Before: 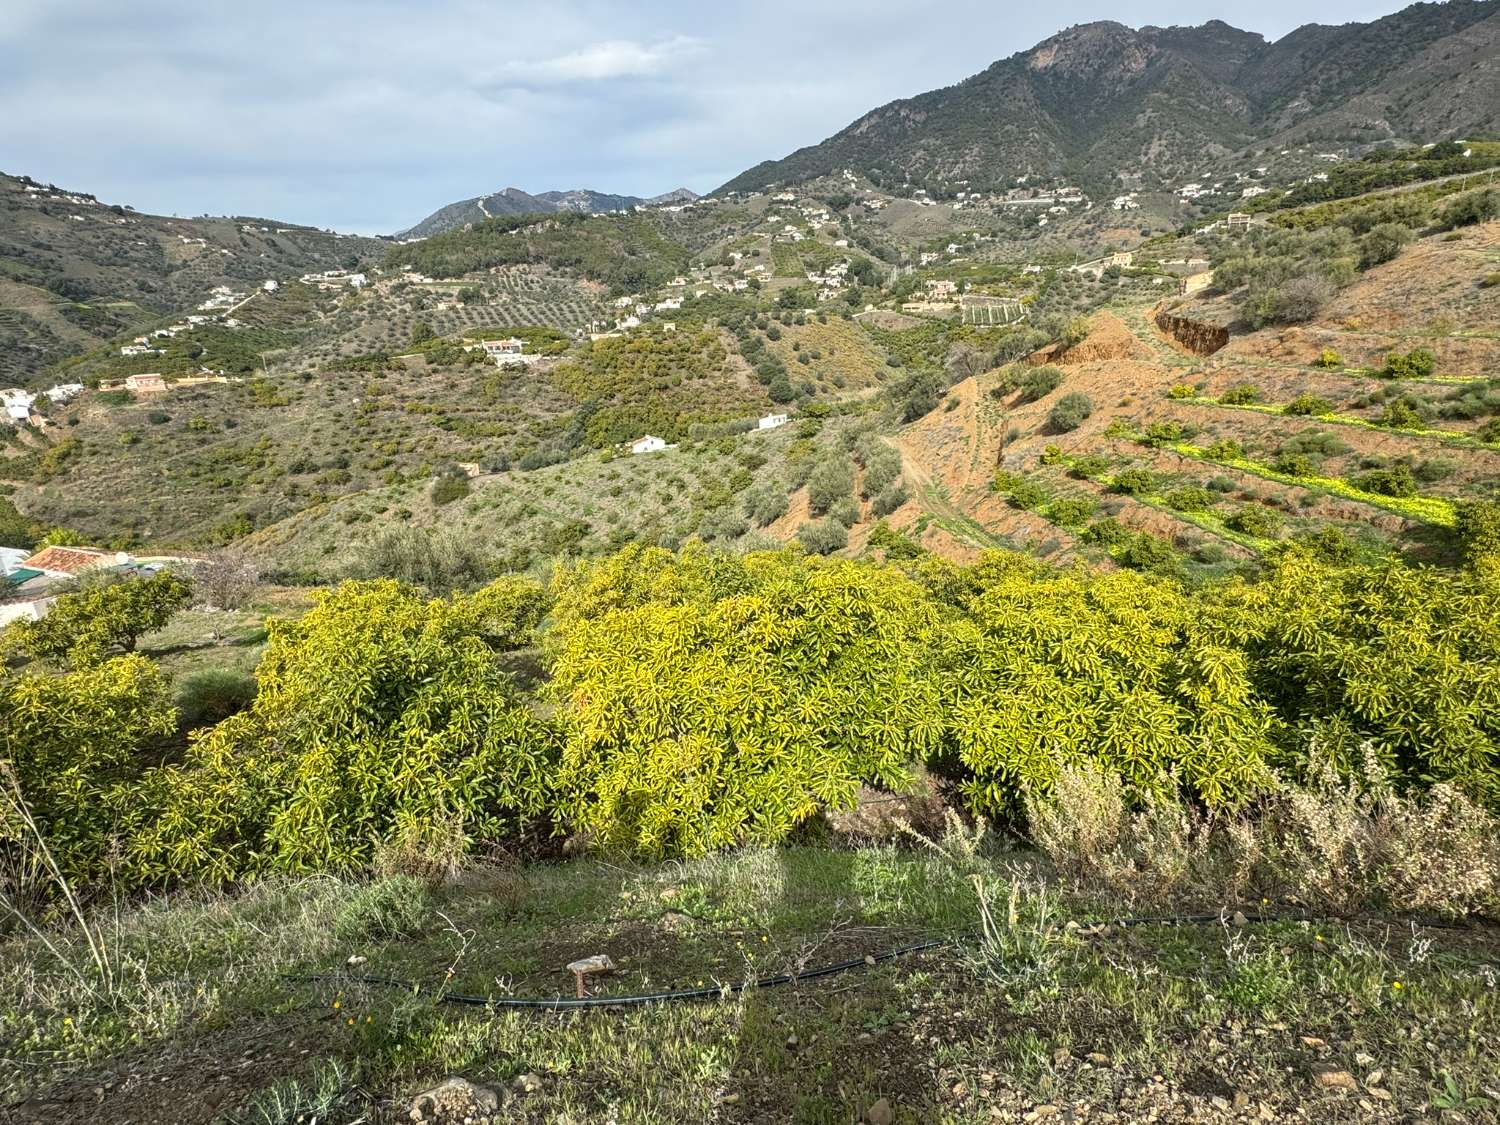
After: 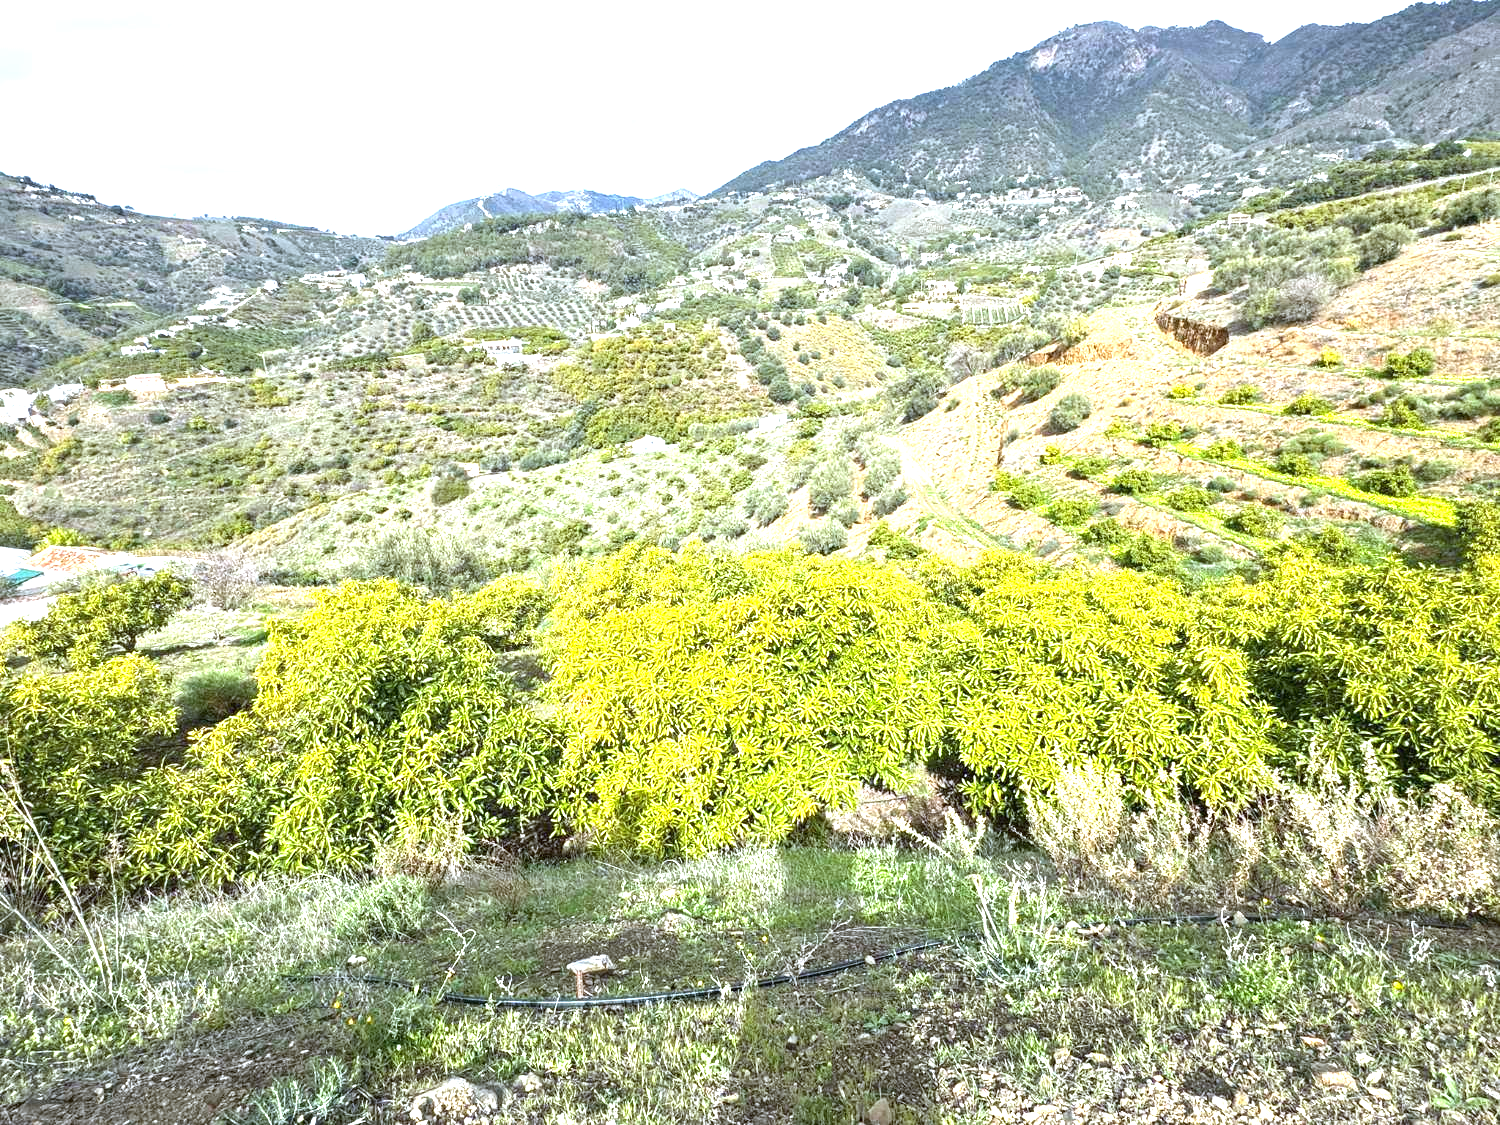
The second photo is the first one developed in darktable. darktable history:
white balance: red 0.926, green 1.003, blue 1.133
exposure: black level correction 0, exposure 1.5 EV, compensate highlight preservation false
